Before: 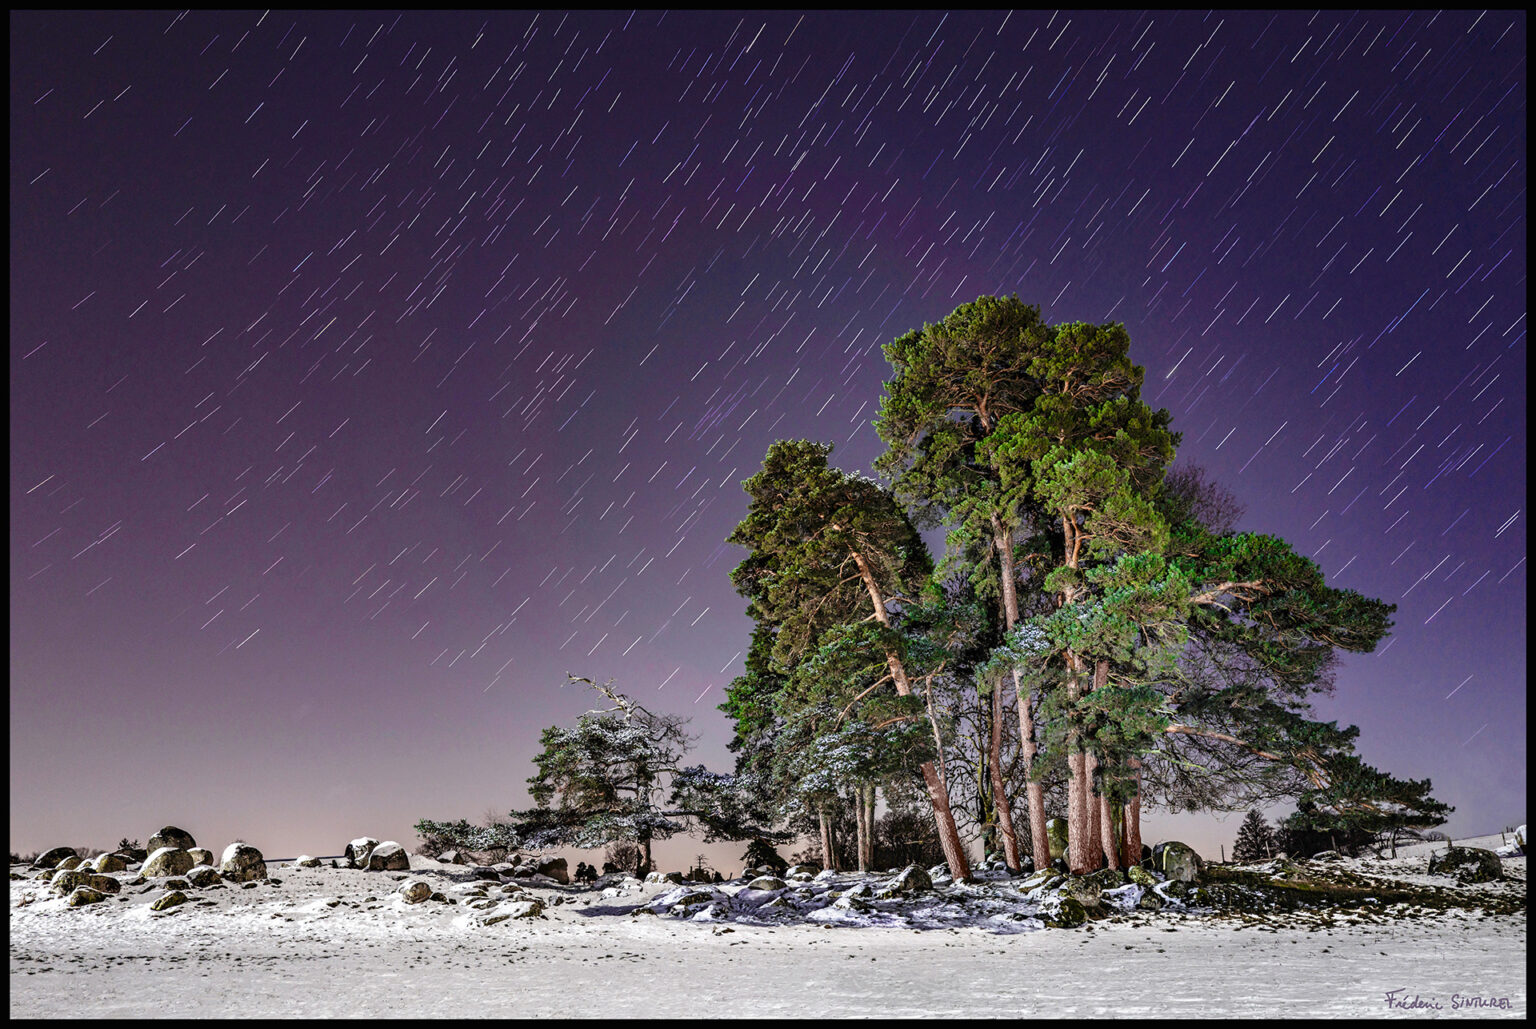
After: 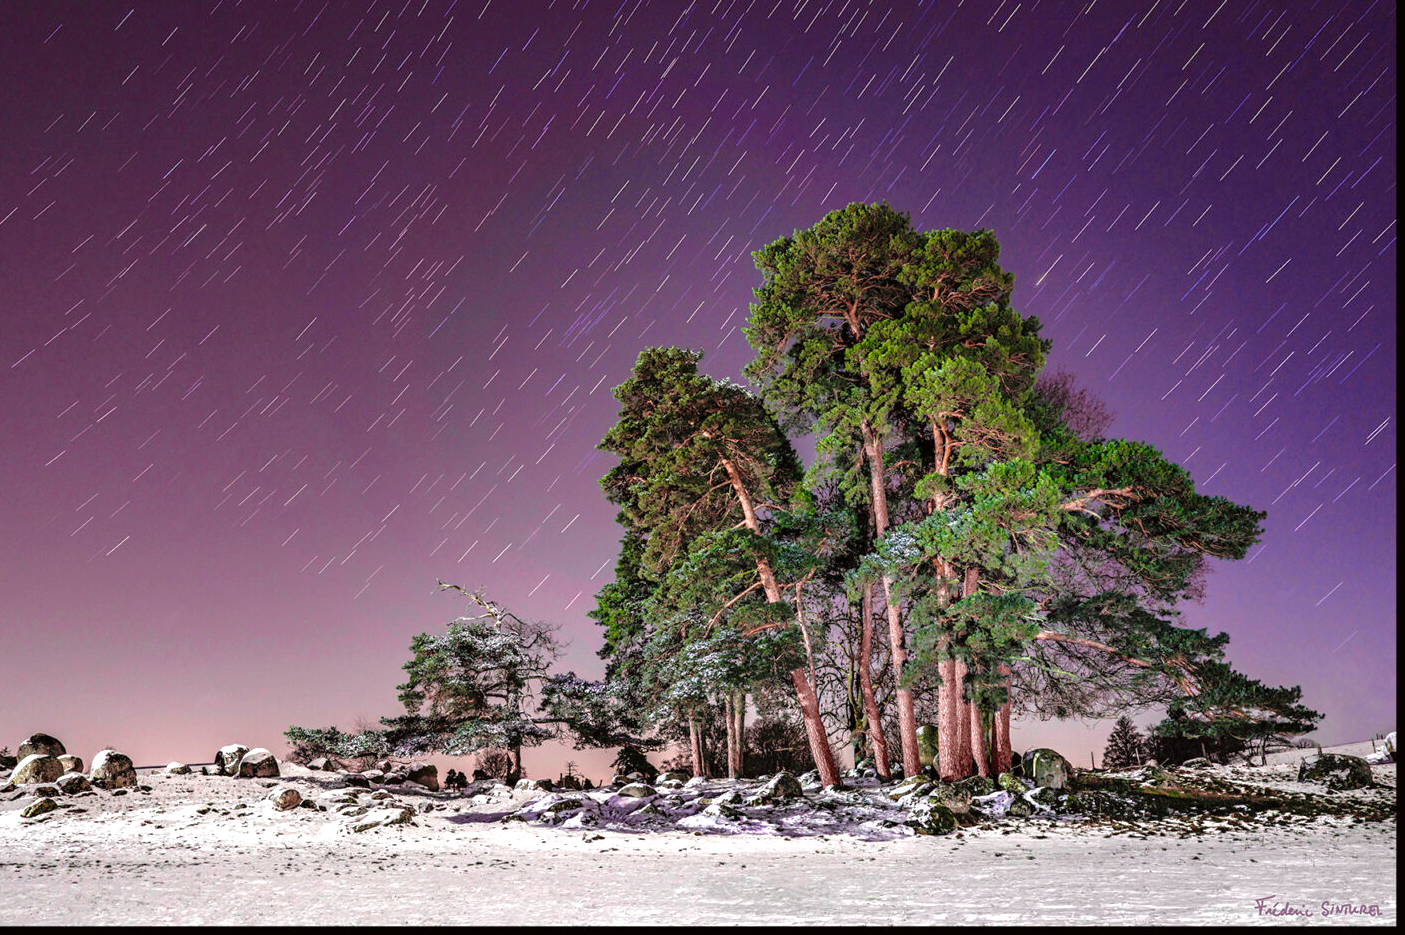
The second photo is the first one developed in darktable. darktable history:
tone curve: curves: ch0 [(0, 0) (0.045, 0.074) (0.883, 0.858) (1, 1)]; ch1 [(0, 0) (0.149, 0.074) (0.379, 0.327) (0.427, 0.401) (0.489, 0.479) (0.505, 0.515) (0.537, 0.573) (0.563, 0.599) (1, 1)]; ch2 [(0, 0) (0.307, 0.298) (0.388, 0.375) (0.443, 0.456) (0.485, 0.492) (1, 1)], color space Lab, independent channels, preserve colors none
tone equalizer: -8 EV -0.38 EV, -7 EV -0.411 EV, -6 EV -0.356 EV, -5 EV -0.222 EV, -3 EV 0.193 EV, -2 EV 0.308 EV, -1 EV 0.411 EV, +0 EV 0.435 EV, luminance estimator HSV value / RGB max
crop and rotate: left 8.523%, top 9.04%
color zones: curves: ch2 [(0, 0.5) (0.143, 0.5) (0.286, 0.489) (0.415, 0.421) (0.571, 0.5) (0.714, 0.5) (0.857, 0.5) (1, 0.5)]
